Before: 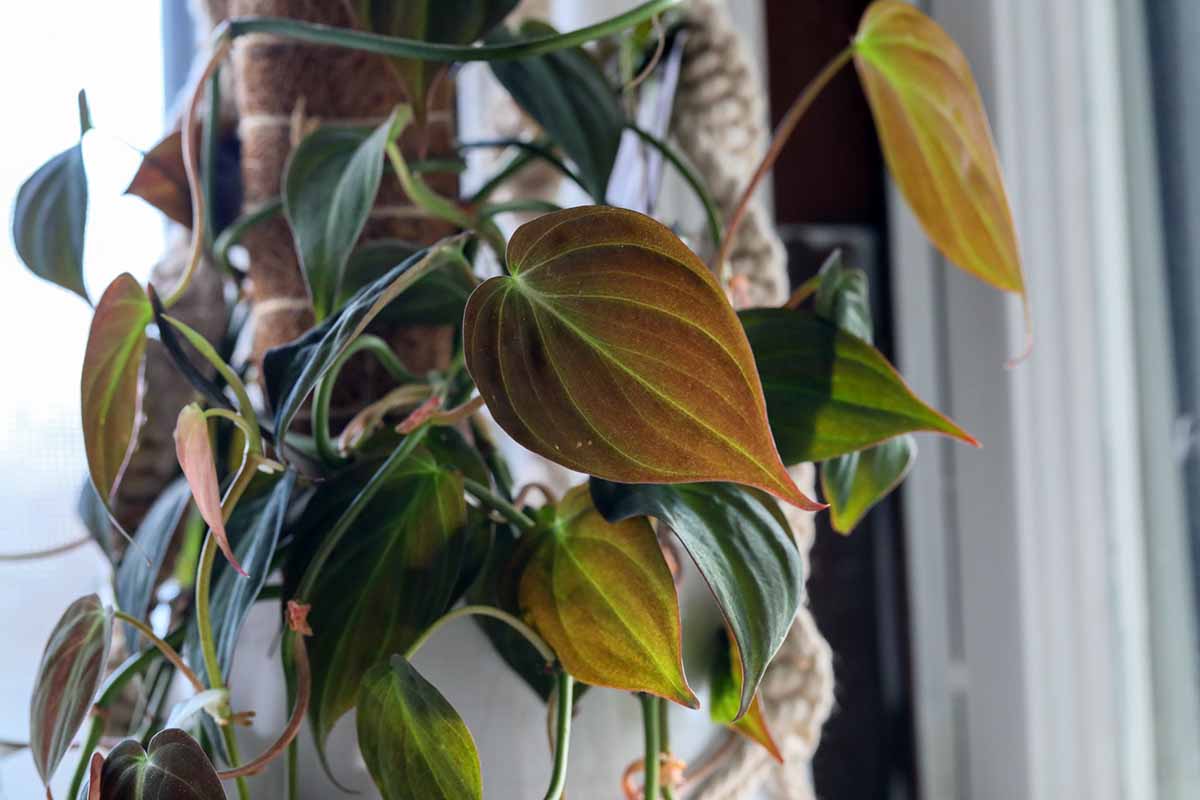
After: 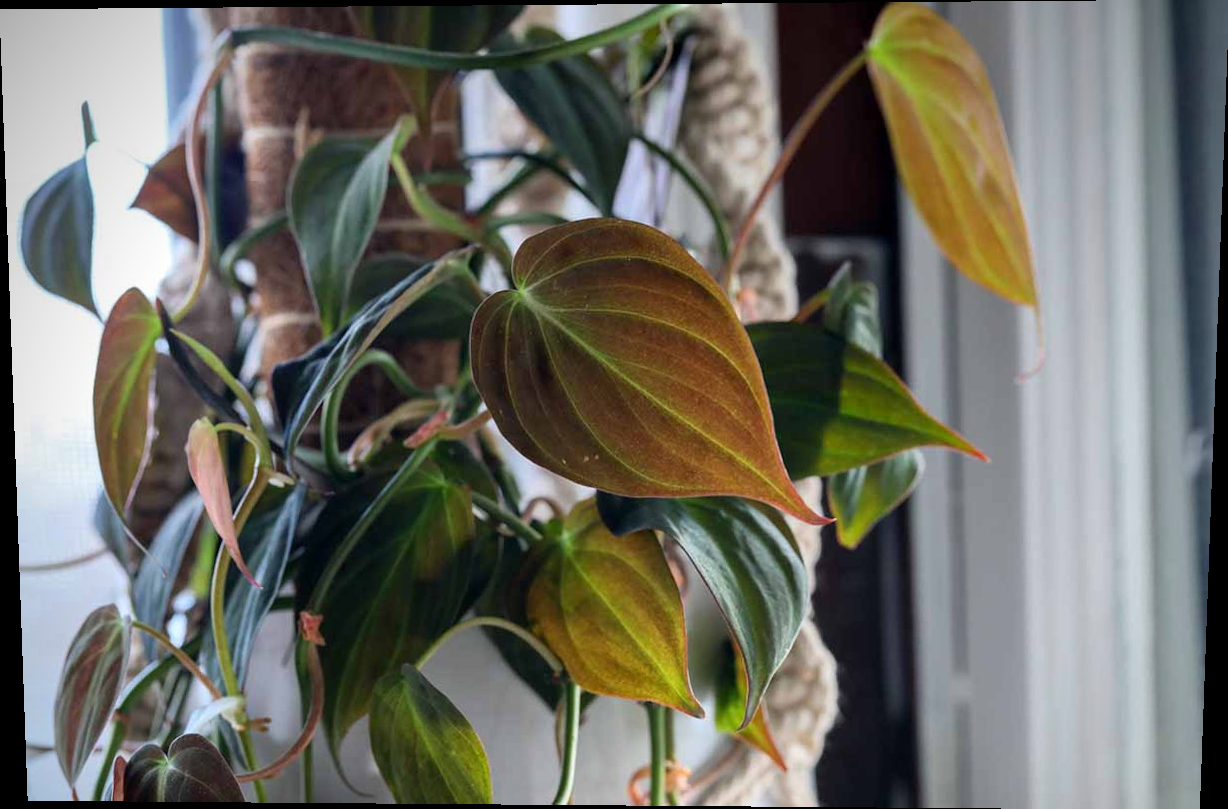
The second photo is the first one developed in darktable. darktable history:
vignetting: brightness -0.629, saturation -0.007, center (-0.028, 0.239)
exposure: compensate highlight preservation false
rotate and perspective: lens shift (vertical) 0.048, lens shift (horizontal) -0.024, automatic cropping off
